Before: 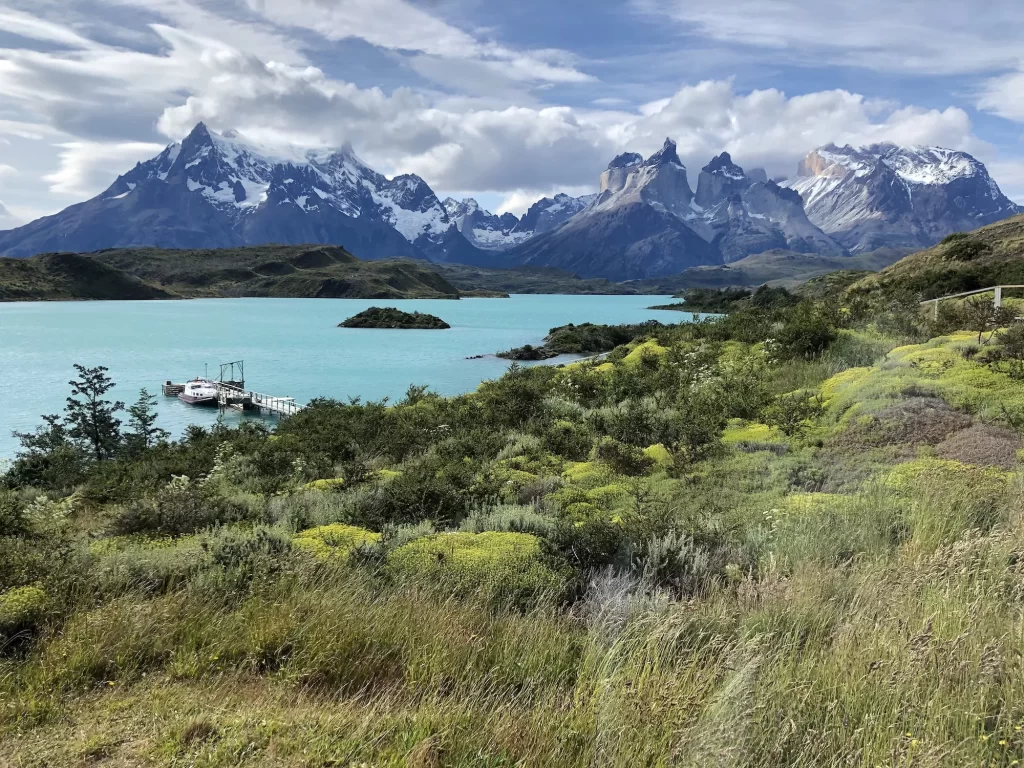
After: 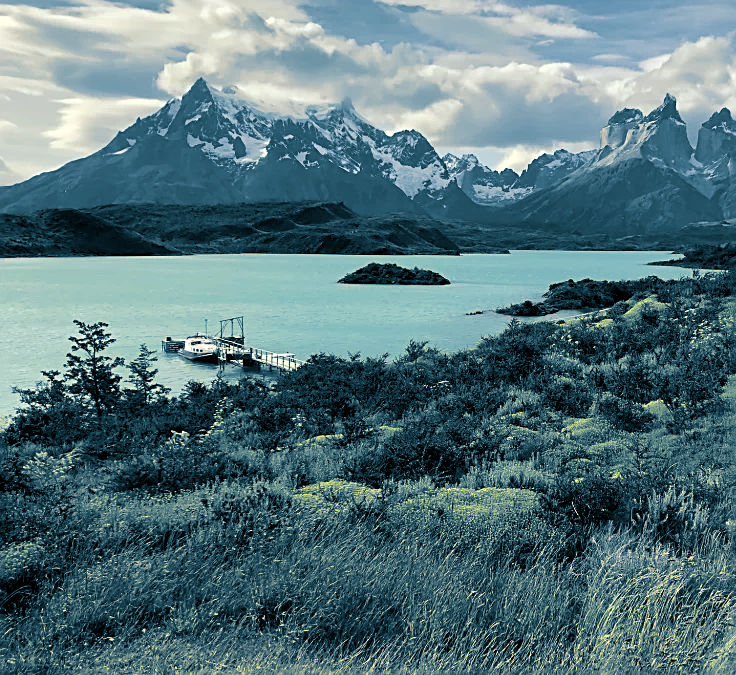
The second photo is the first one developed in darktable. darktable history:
sharpen: on, module defaults
split-toning: shadows › hue 212.4°, balance -70
crop: top 5.803%, right 27.864%, bottom 5.804%
color correction: highlights a* -1.43, highlights b* 10.12, shadows a* 0.395, shadows b* 19.35
